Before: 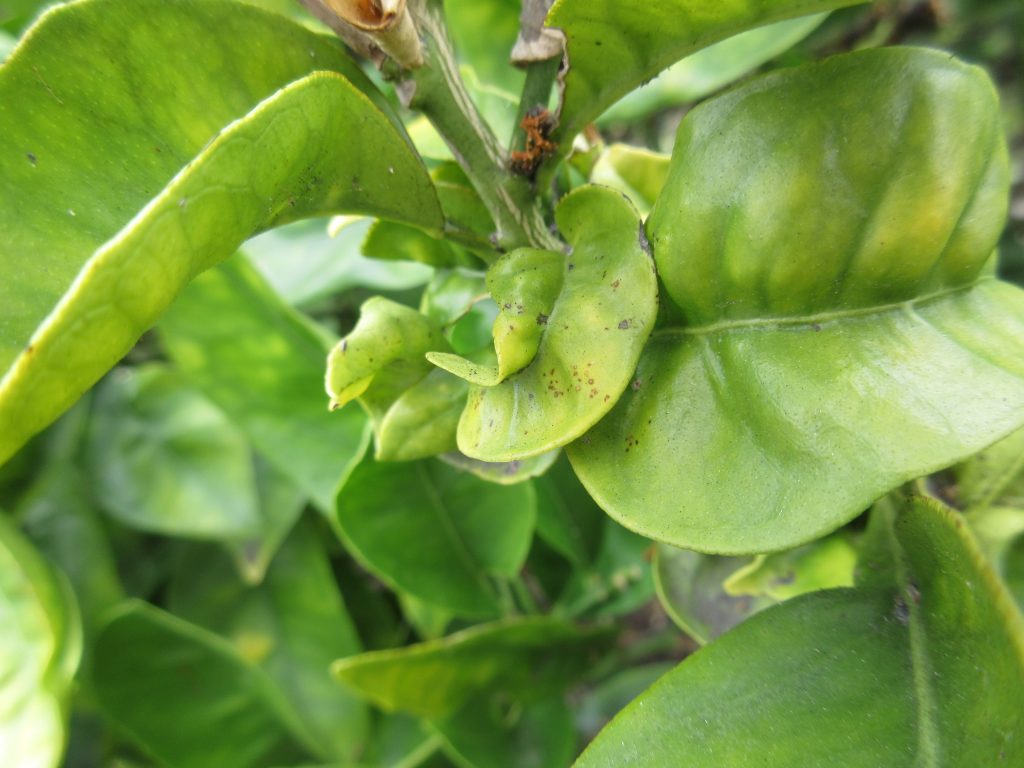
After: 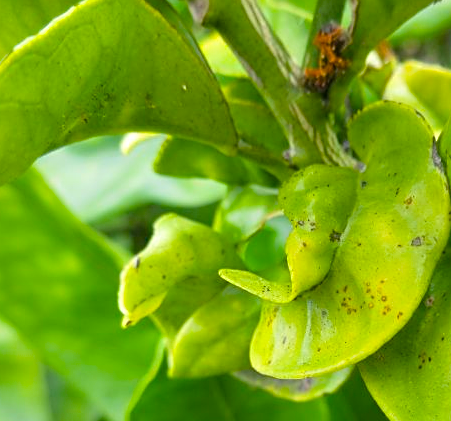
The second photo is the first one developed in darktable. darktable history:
exposure: black level correction 0, compensate exposure bias true, compensate highlight preservation false
color balance rgb: linear chroma grading › global chroma 15%, perceptual saturation grading › global saturation 30%
crop: left 20.248%, top 10.86%, right 35.675%, bottom 34.321%
sharpen: on, module defaults
